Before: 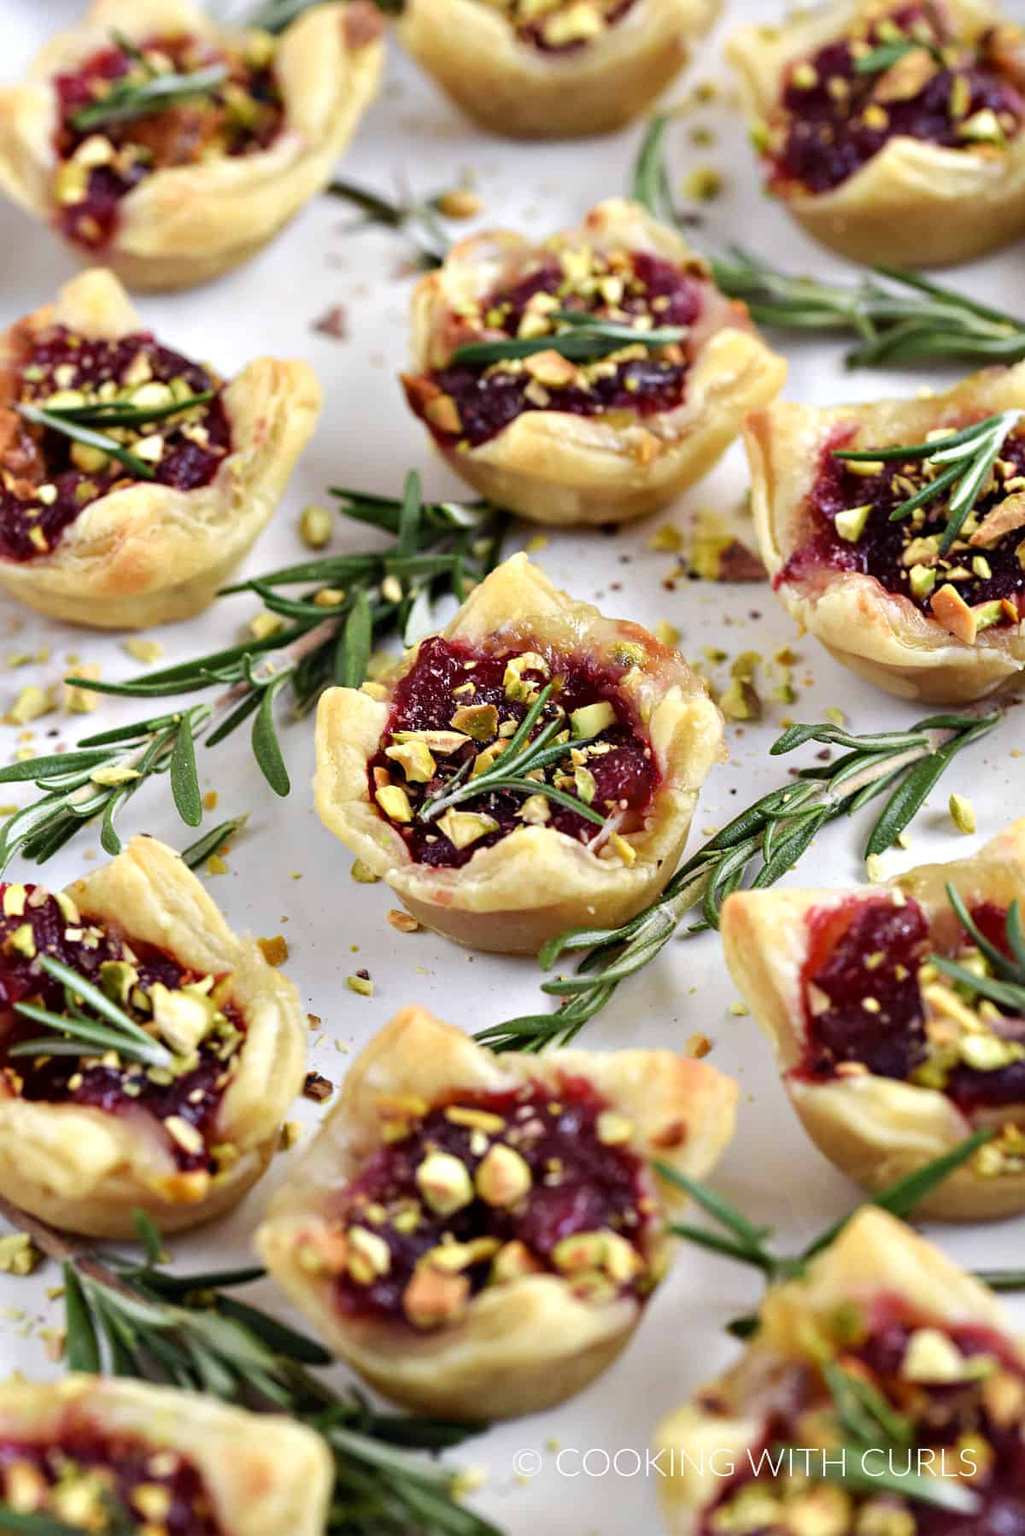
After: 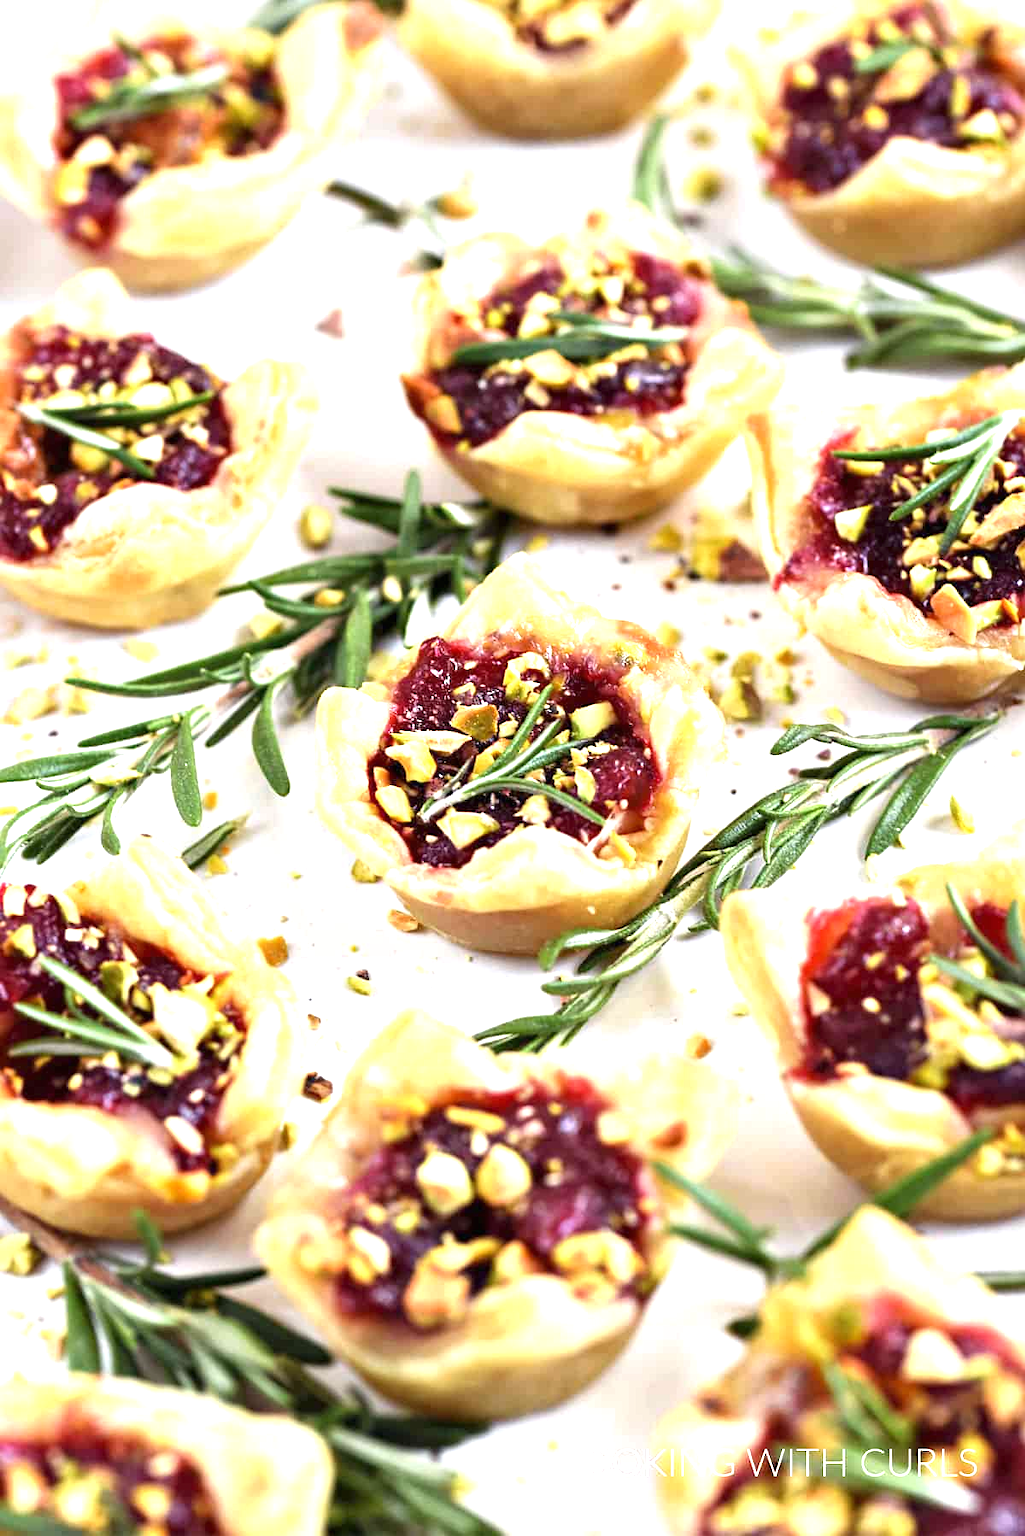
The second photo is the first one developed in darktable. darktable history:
exposure: black level correction 0, exposure 1.124 EV, compensate highlight preservation false
